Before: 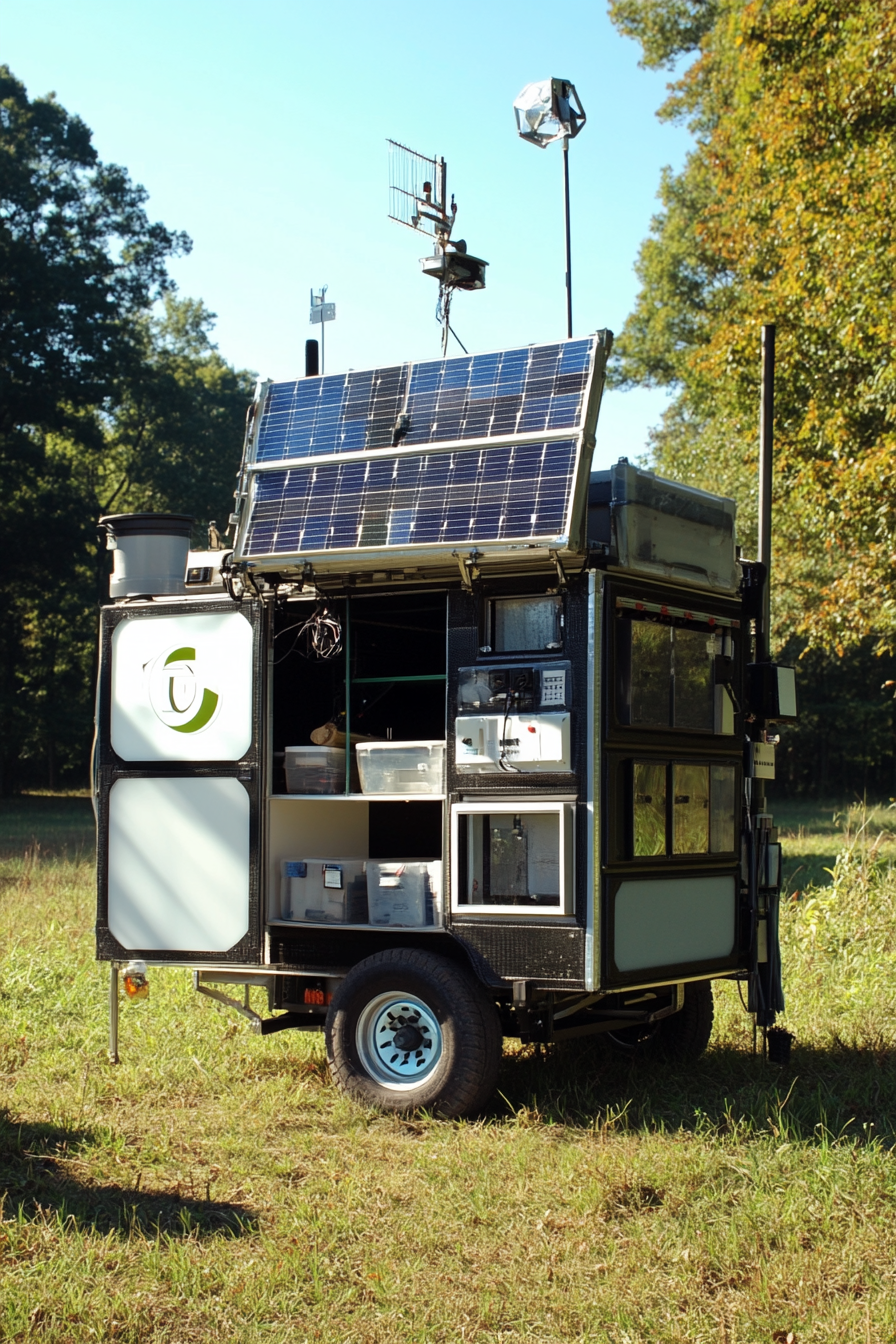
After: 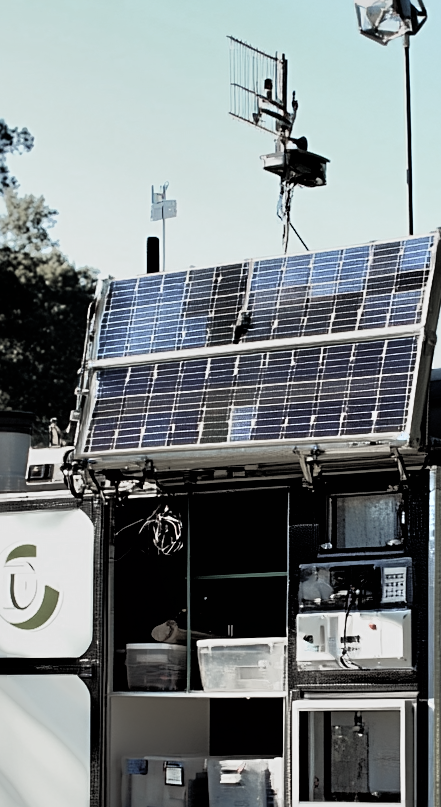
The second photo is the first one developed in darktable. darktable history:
crop: left 17.835%, top 7.675%, right 32.881%, bottom 32.213%
sharpen: radius 2.529, amount 0.323
shadows and highlights: low approximation 0.01, soften with gaussian
filmic rgb: black relative exposure -3.72 EV, white relative exposure 2.77 EV, dynamic range scaling -5.32%, hardness 3.03
tone curve: curves: ch0 [(0, 0) (0.003, 0.003) (0.011, 0.011) (0.025, 0.025) (0.044, 0.044) (0.069, 0.069) (0.1, 0.099) (0.136, 0.135) (0.177, 0.176) (0.224, 0.223) (0.277, 0.275) (0.335, 0.333) (0.399, 0.396) (0.468, 0.465) (0.543, 0.545) (0.623, 0.625) (0.709, 0.71) (0.801, 0.801) (0.898, 0.898) (1, 1)], preserve colors none
color zones: curves: ch0 [(0, 0.613) (0.01, 0.613) (0.245, 0.448) (0.498, 0.529) (0.642, 0.665) (0.879, 0.777) (0.99, 0.613)]; ch1 [(0, 0.272) (0.219, 0.127) (0.724, 0.346)]
tone equalizer: -7 EV -0.63 EV, -6 EV 1 EV, -5 EV -0.45 EV, -4 EV 0.43 EV, -3 EV 0.41 EV, -2 EV 0.15 EV, -1 EV -0.15 EV, +0 EV -0.39 EV, smoothing diameter 25%, edges refinement/feathering 10, preserve details guided filter
